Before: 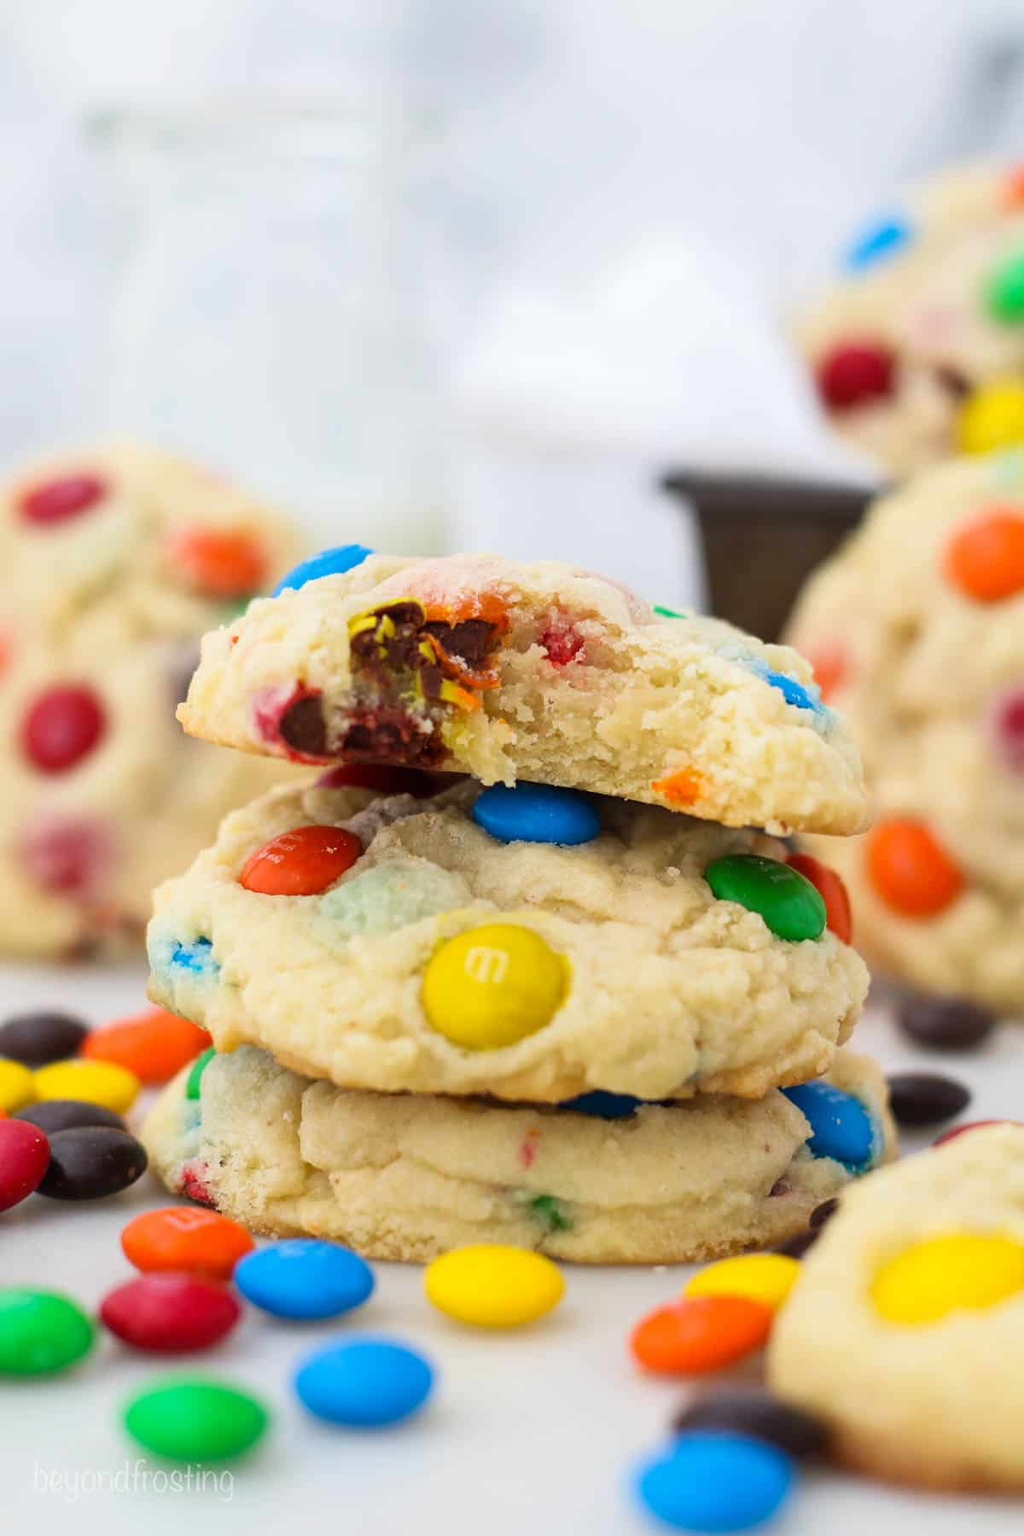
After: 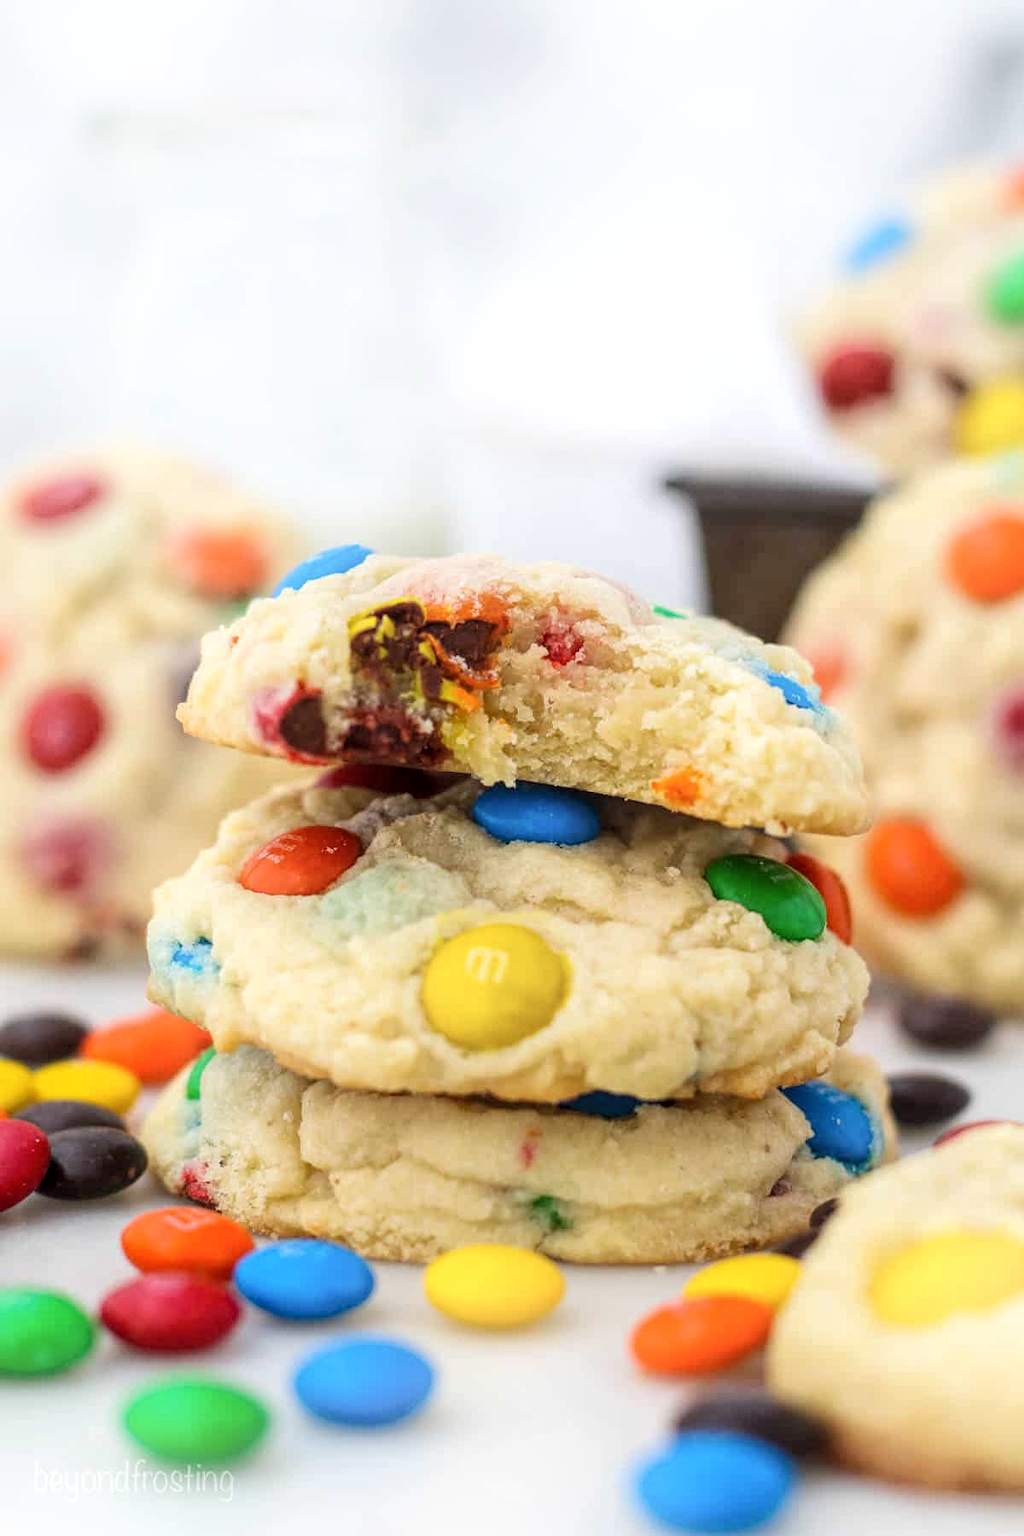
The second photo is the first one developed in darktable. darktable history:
shadows and highlights: shadows -24.77, highlights 49.18, shadows color adjustment 99.13%, highlights color adjustment 0.742%, soften with gaussian
local contrast: highlights 91%, shadows 85%, detail 160%, midtone range 0.2
